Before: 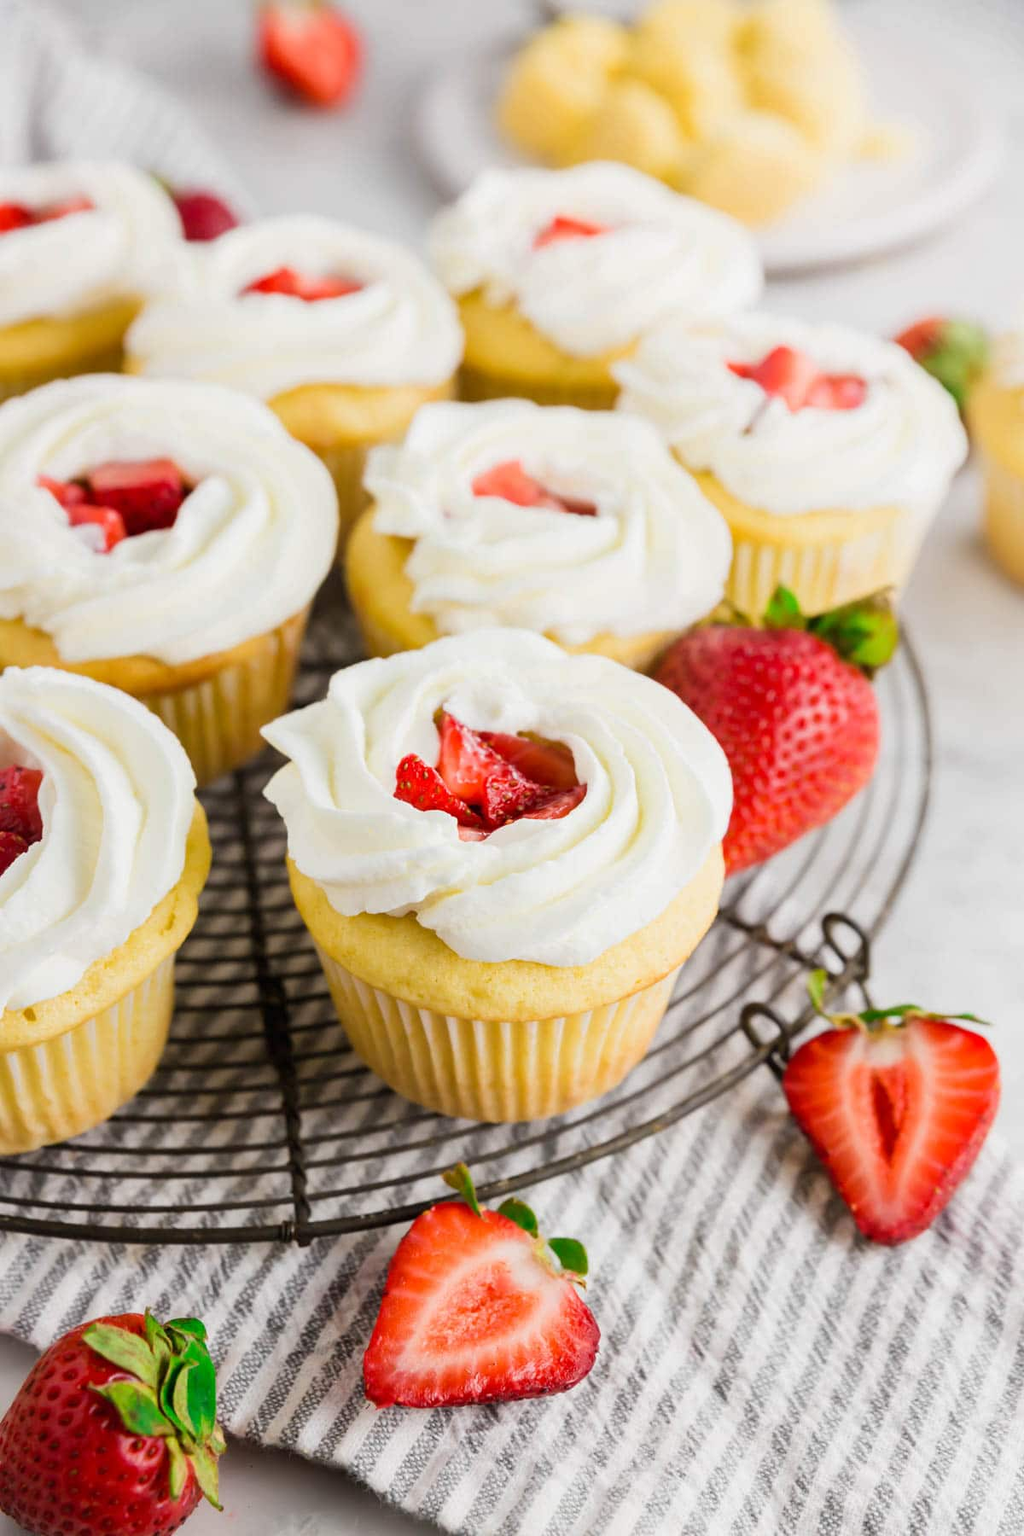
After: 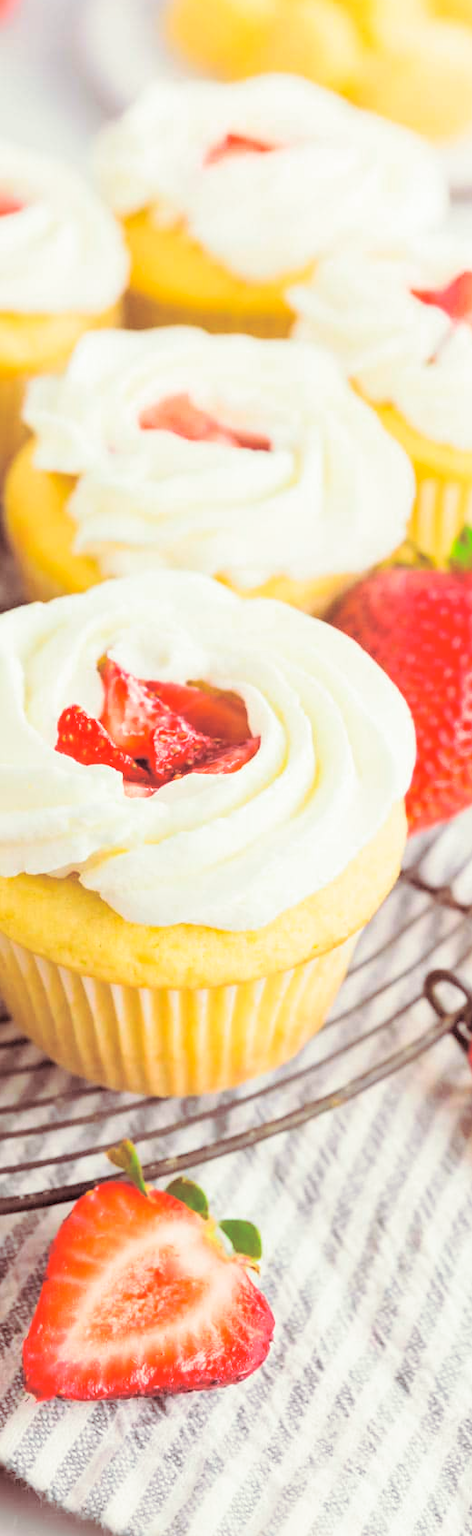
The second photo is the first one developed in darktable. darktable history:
global tonemap: drago (0.7, 100)
exposure: black level correction -0.001, exposure 0.9 EV, compensate exposure bias true, compensate highlight preservation false
crop: left 33.452%, top 6.025%, right 23.155%
split-toning: shadows › hue 360°
